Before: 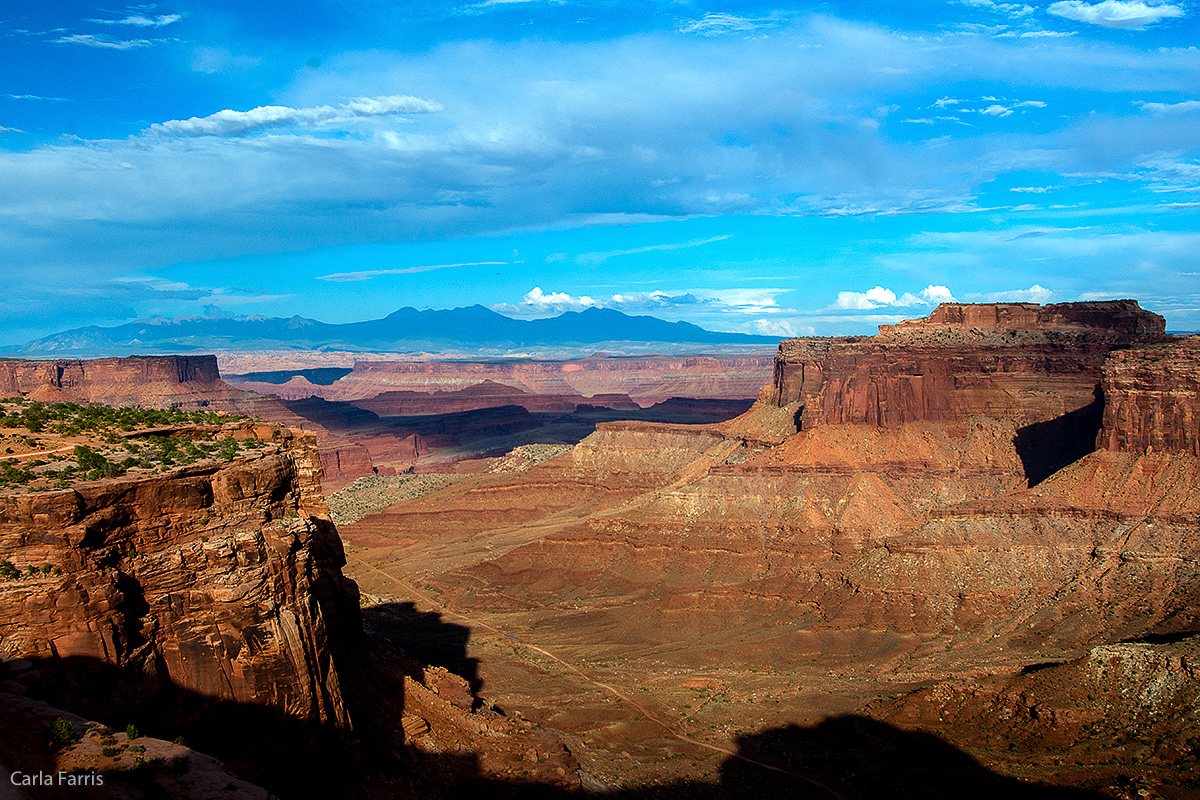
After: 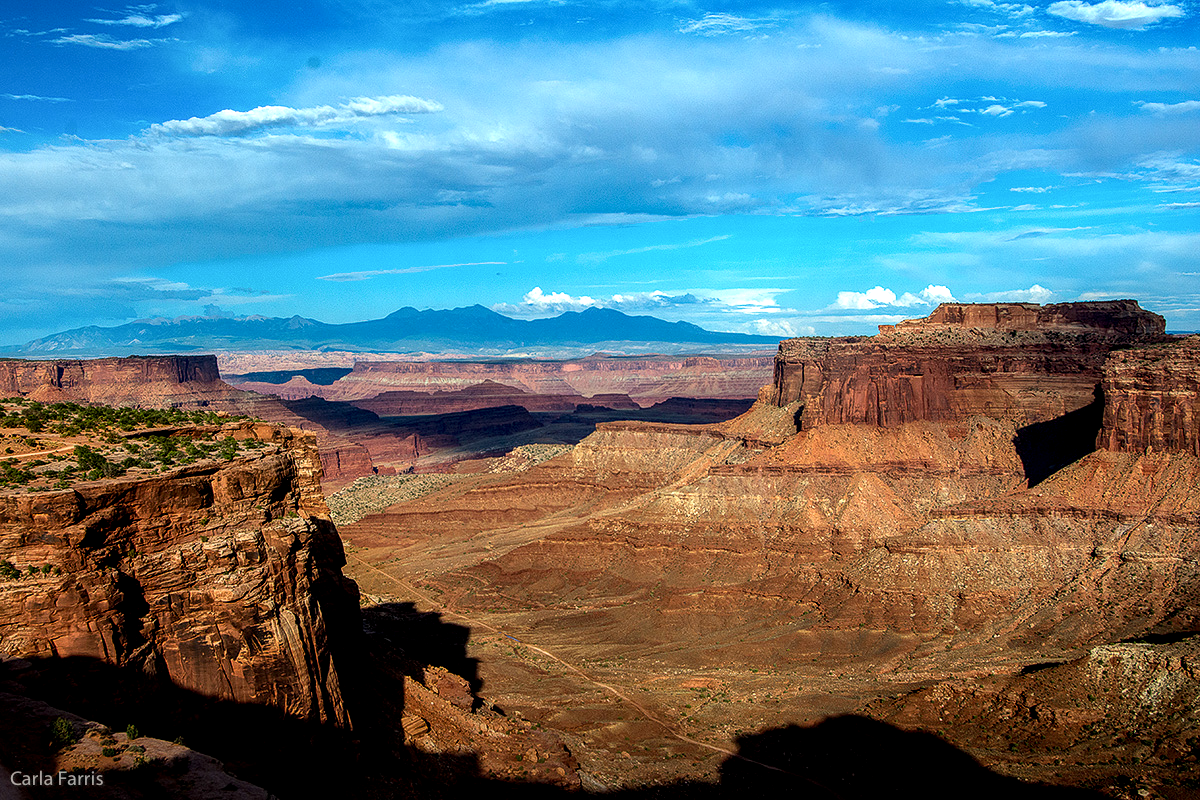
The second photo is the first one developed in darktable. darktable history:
color correction: highlights b* 2.93
local contrast: detail 142%
